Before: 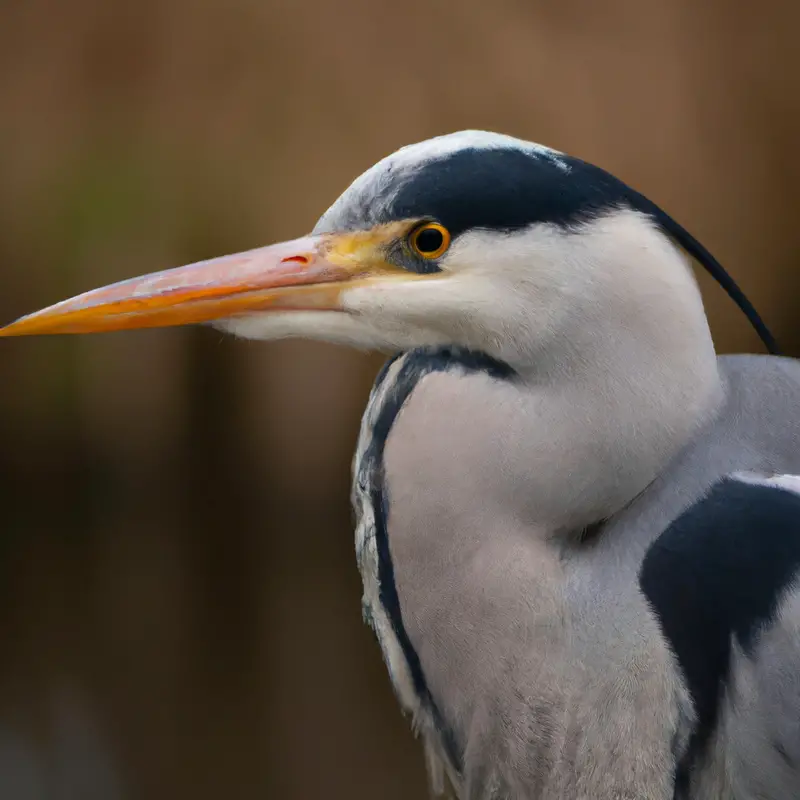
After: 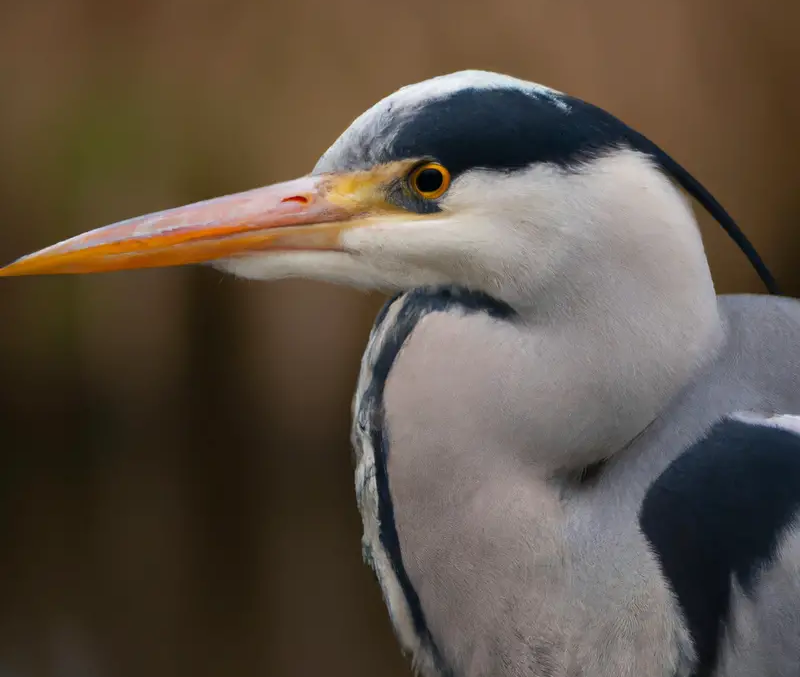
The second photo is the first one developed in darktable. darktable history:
crop: top 7.561%, bottom 7.789%
